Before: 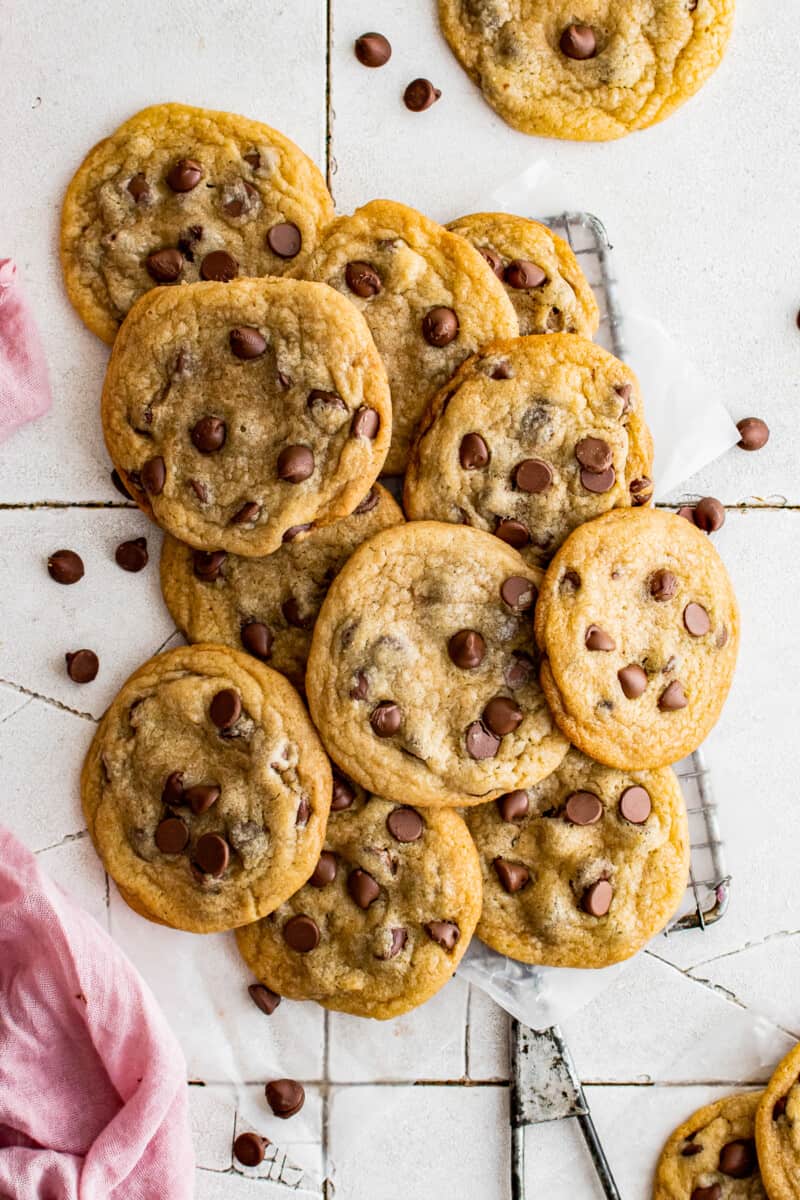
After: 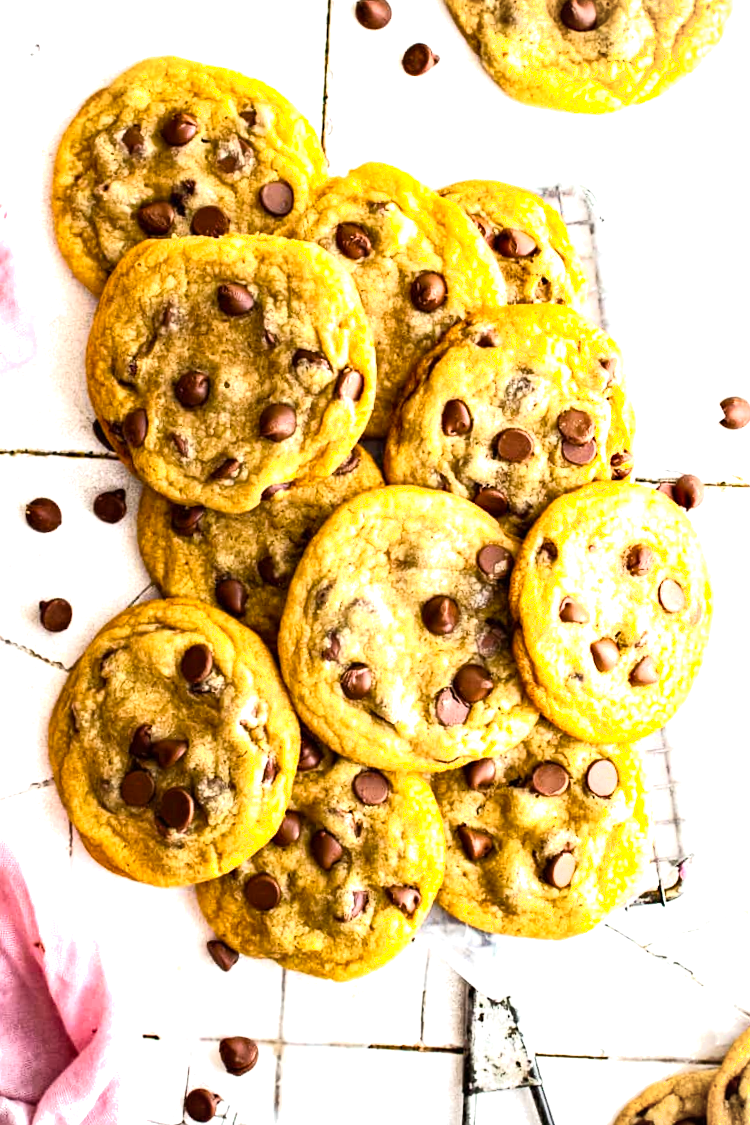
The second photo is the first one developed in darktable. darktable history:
exposure: black level correction 0, exposure 0.691 EV, compensate exposure bias true, compensate highlight preservation false
vignetting: fall-off start 91.15%, unbound false
shadows and highlights: shadows 1.29, highlights 40.82
tone equalizer: -8 EV -0.397 EV, -7 EV -0.394 EV, -6 EV -0.36 EV, -5 EV -0.222 EV, -3 EV 0.233 EV, -2 EV 0.348 EV, -1 EV 0.378 EV, +0 EV 0.401 EV, edges refinement/feathering 500, mask exposure compensation -1.57 EV, preserve details no
crop and rotate: angle -2.57°
color balance rgb: perceptual saturation grading › global saturation 25.311%
